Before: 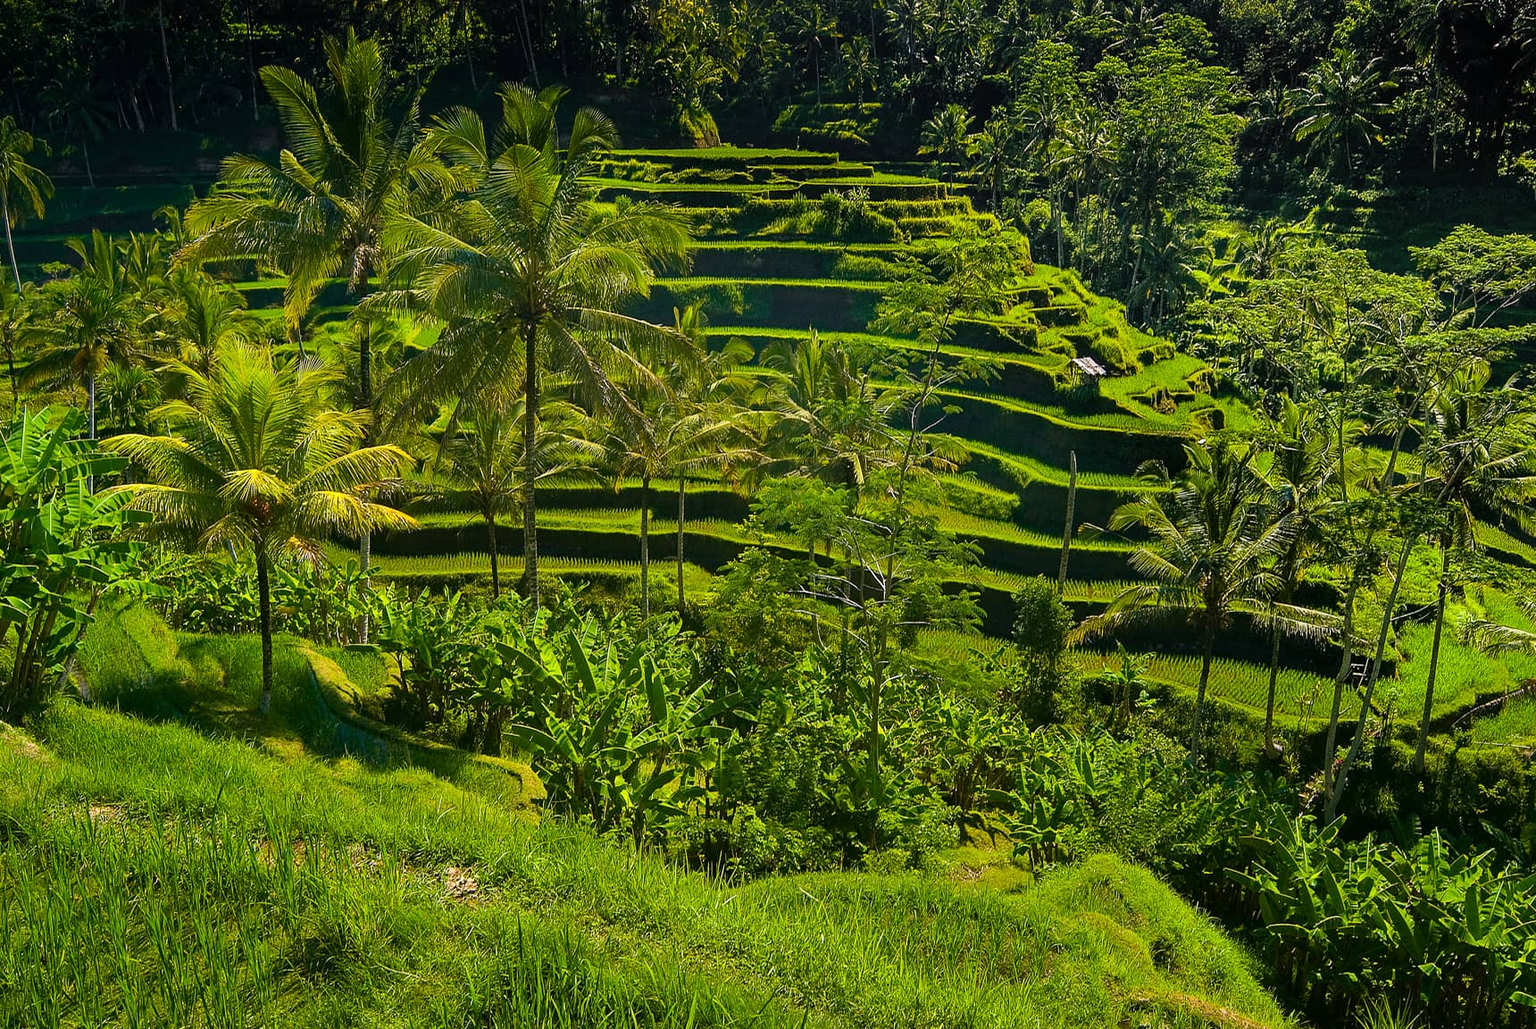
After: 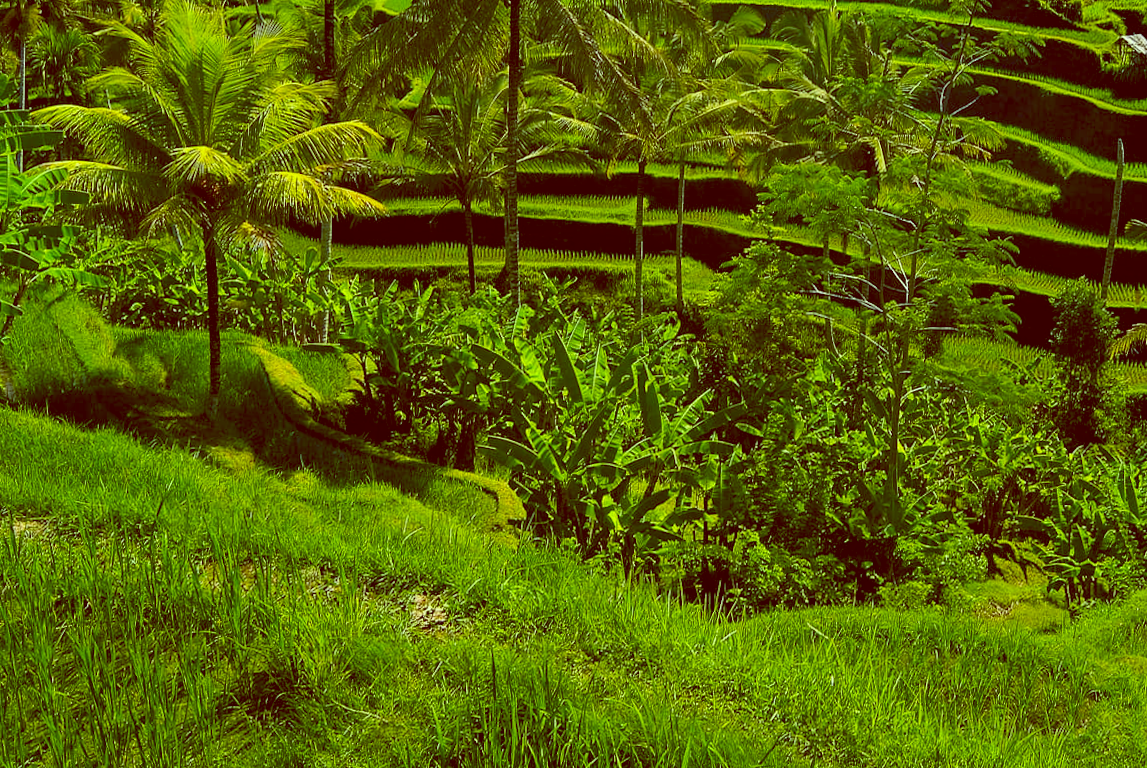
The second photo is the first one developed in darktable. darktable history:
crop and rotate: angle -0.82°, left 3.85%, top 31.828%, right 27.992%
color balance: lift [1, 1.015, 0.987, 0.985], gamma [1, 0.959, 1.042, 0.958], gain [0.927, 0.938, 1.072, 0.928], contrast 1.5%
